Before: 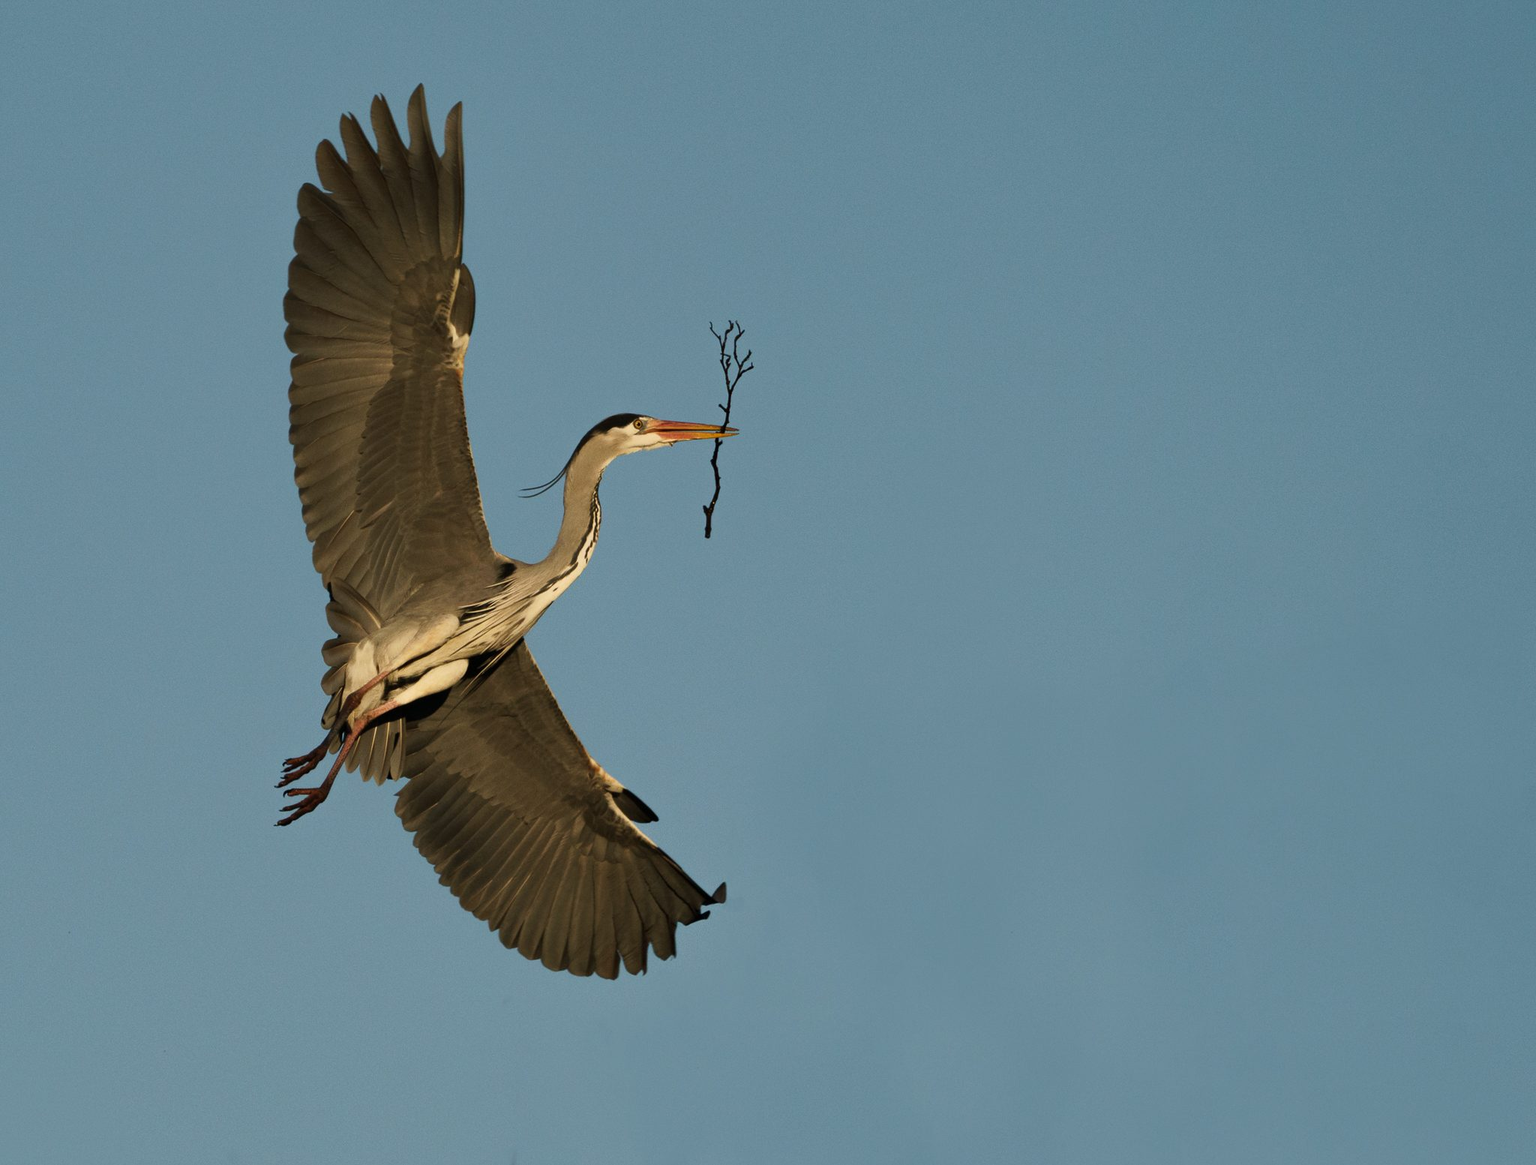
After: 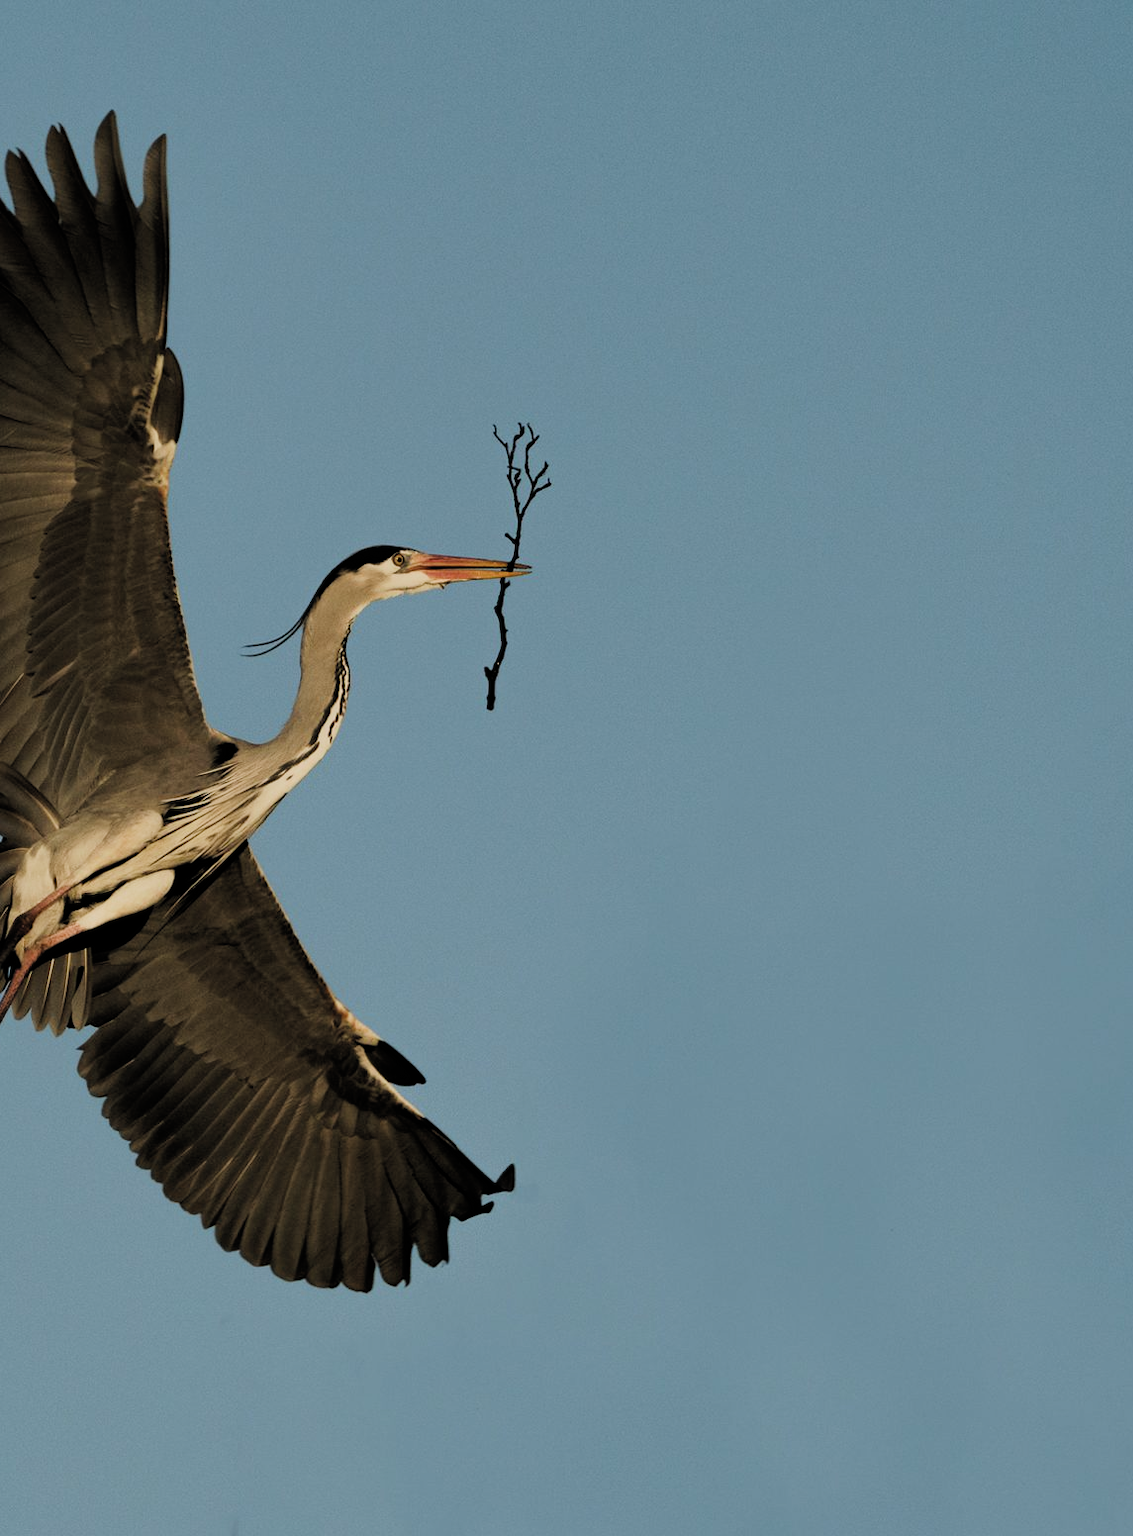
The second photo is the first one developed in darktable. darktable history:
filmic rgb: black relative exposure -5.1 EV, white relative exposure 3.97 EV, hardness 2.9, contrast 1.187, color science v4 (2020)
crop: left 21.892%, right 22.155%, bottom 0.009%
